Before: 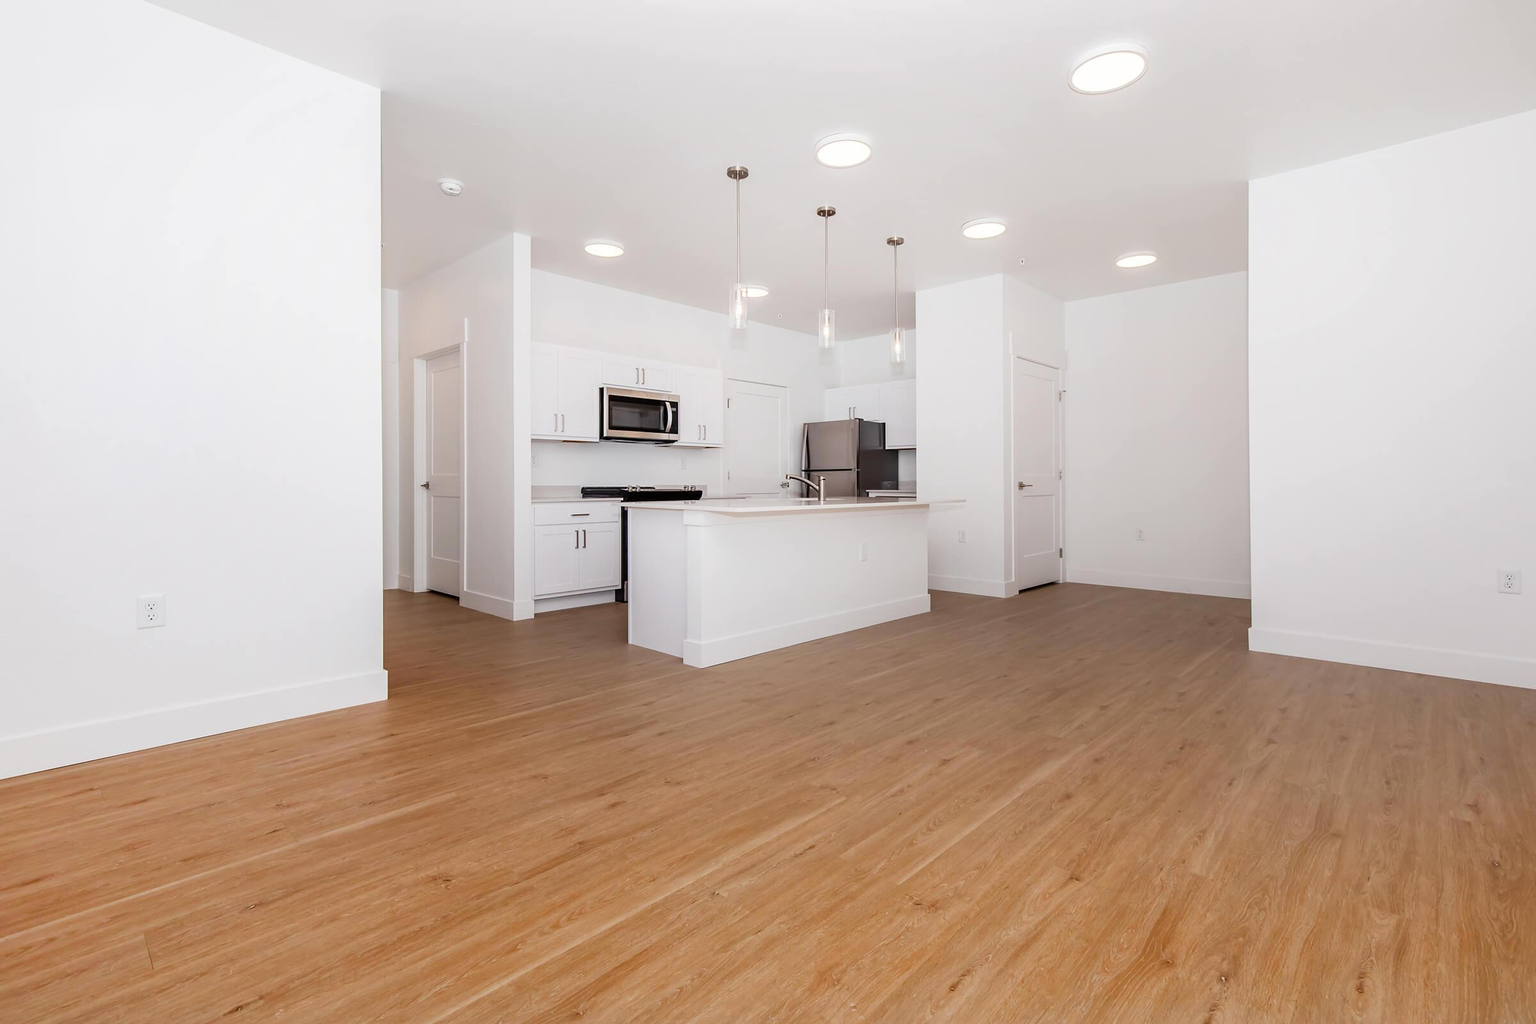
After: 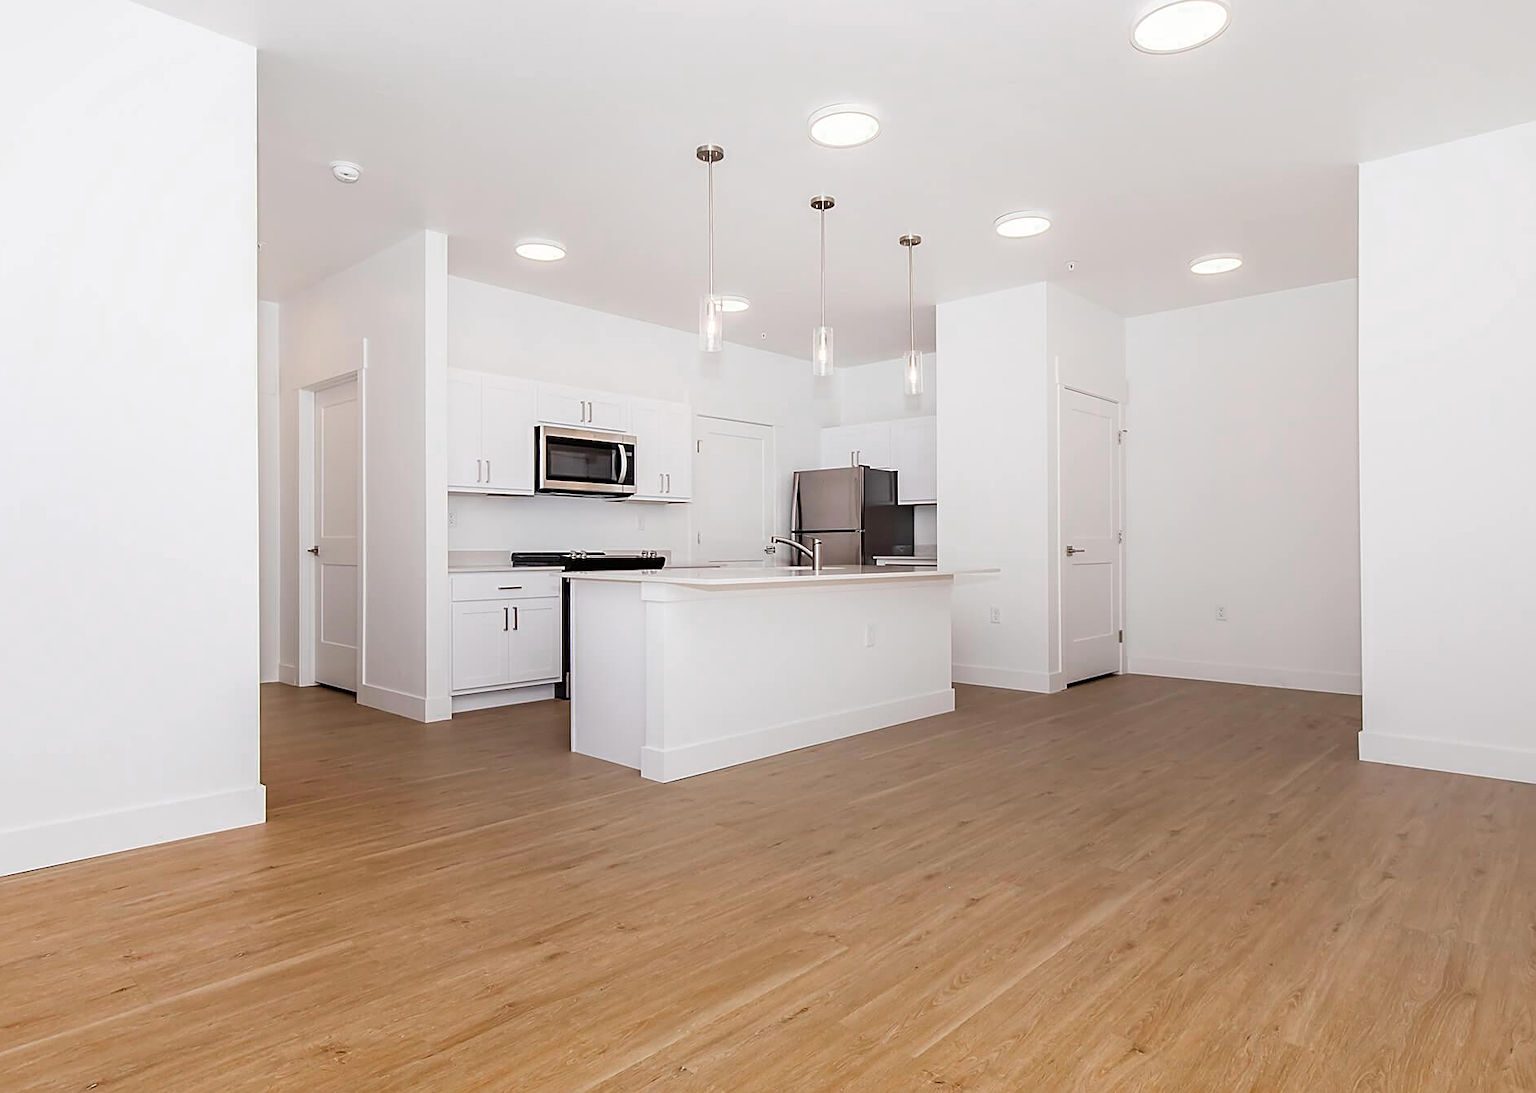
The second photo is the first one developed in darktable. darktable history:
crop: left 11.658%, top 5.121%, right 9.554%, bottom 10.734%
color zones: curves: ch0 [(0, 0.558) (0.143, 0.548) (0.286, 0.447) (0.429, 0.259) (0.571, 0.5) (0.714, 0.5) (0.857, 0.593) (1, 0.558)]; ch1 [(0, 0.543) (0.01, 0.544) (0.12, 0.492) (0.248, 0.458) (0.5, 0.534) (0.748, 0.5) (0.99, 0.469) (1, 0.543)]; ch2 [(0, 0.507) (0.143, 0.522) (0.286, 0.505) (0.429, 0.5) (0.571, 0.5) (0.714, 0.5) (0.857, 0.5) (1, 0.507)]
sharpen: on, module defaults
